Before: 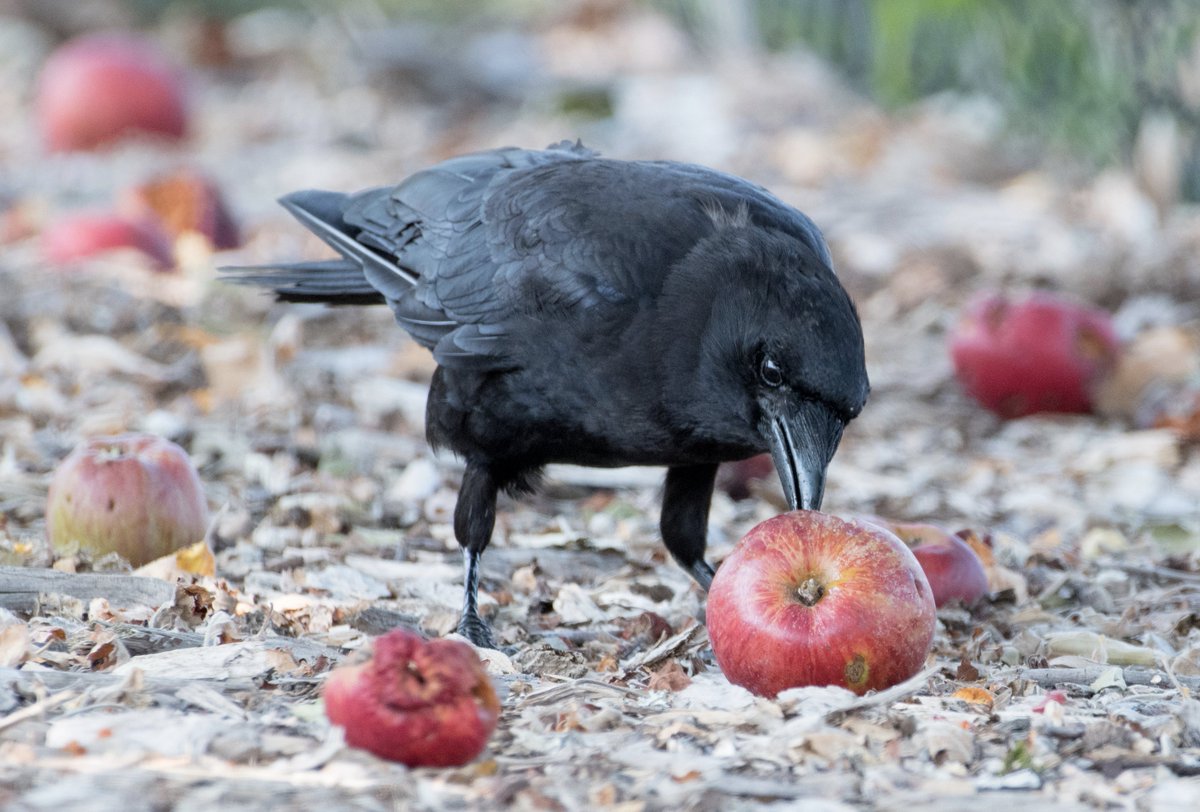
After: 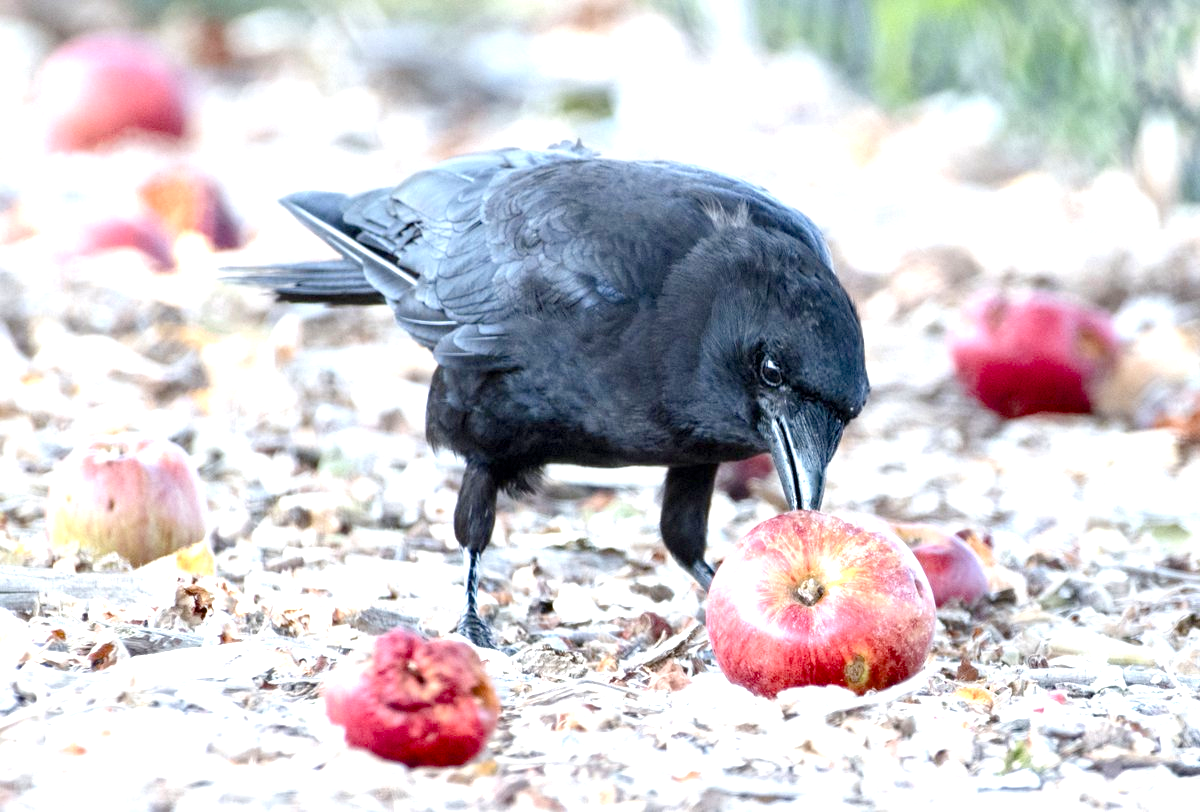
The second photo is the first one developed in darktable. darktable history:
color balance rgb: perceptual saturation grading › global saturation 20%, perceptual saturation grading › highlights -24.863%, perceptual saturation grading › shadows 25.442%, saturation formula JzAzBz (2021)
exposure: black level correction 0, exposure 1.199 EV, compensate highlight preservation false
